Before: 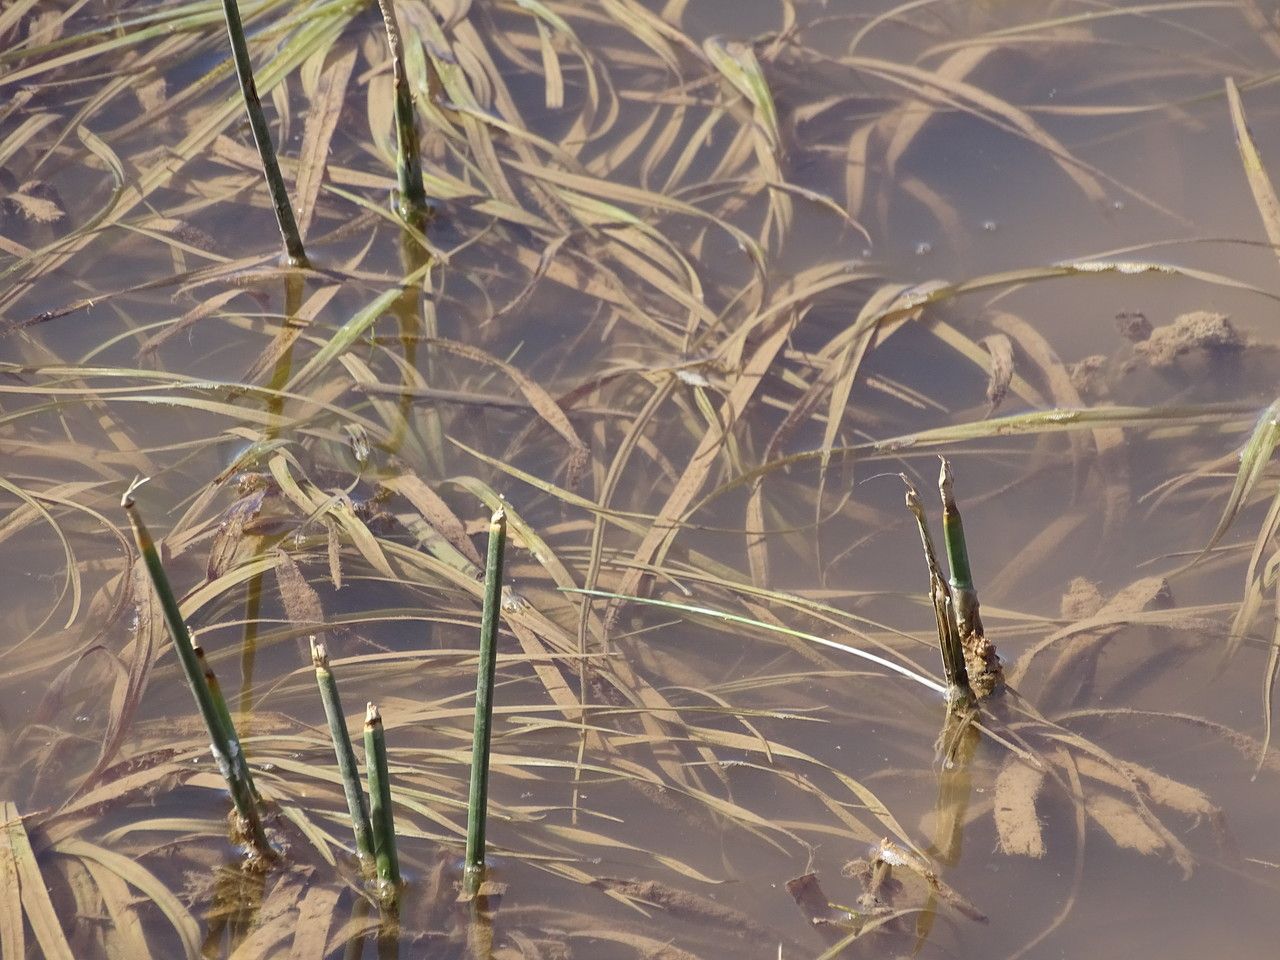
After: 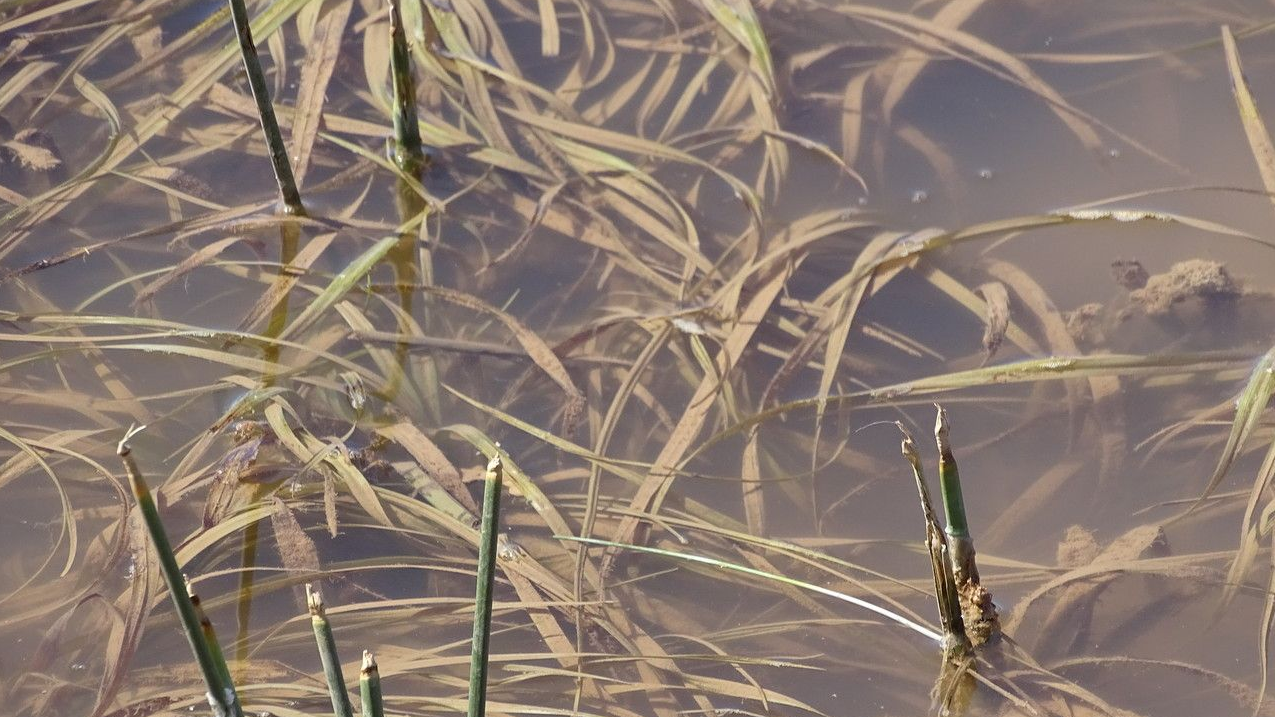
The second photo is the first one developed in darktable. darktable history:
crop: left 0.387%, top 5.469%, bottom 19.809%
rgb levels: preserve colors max RGB
